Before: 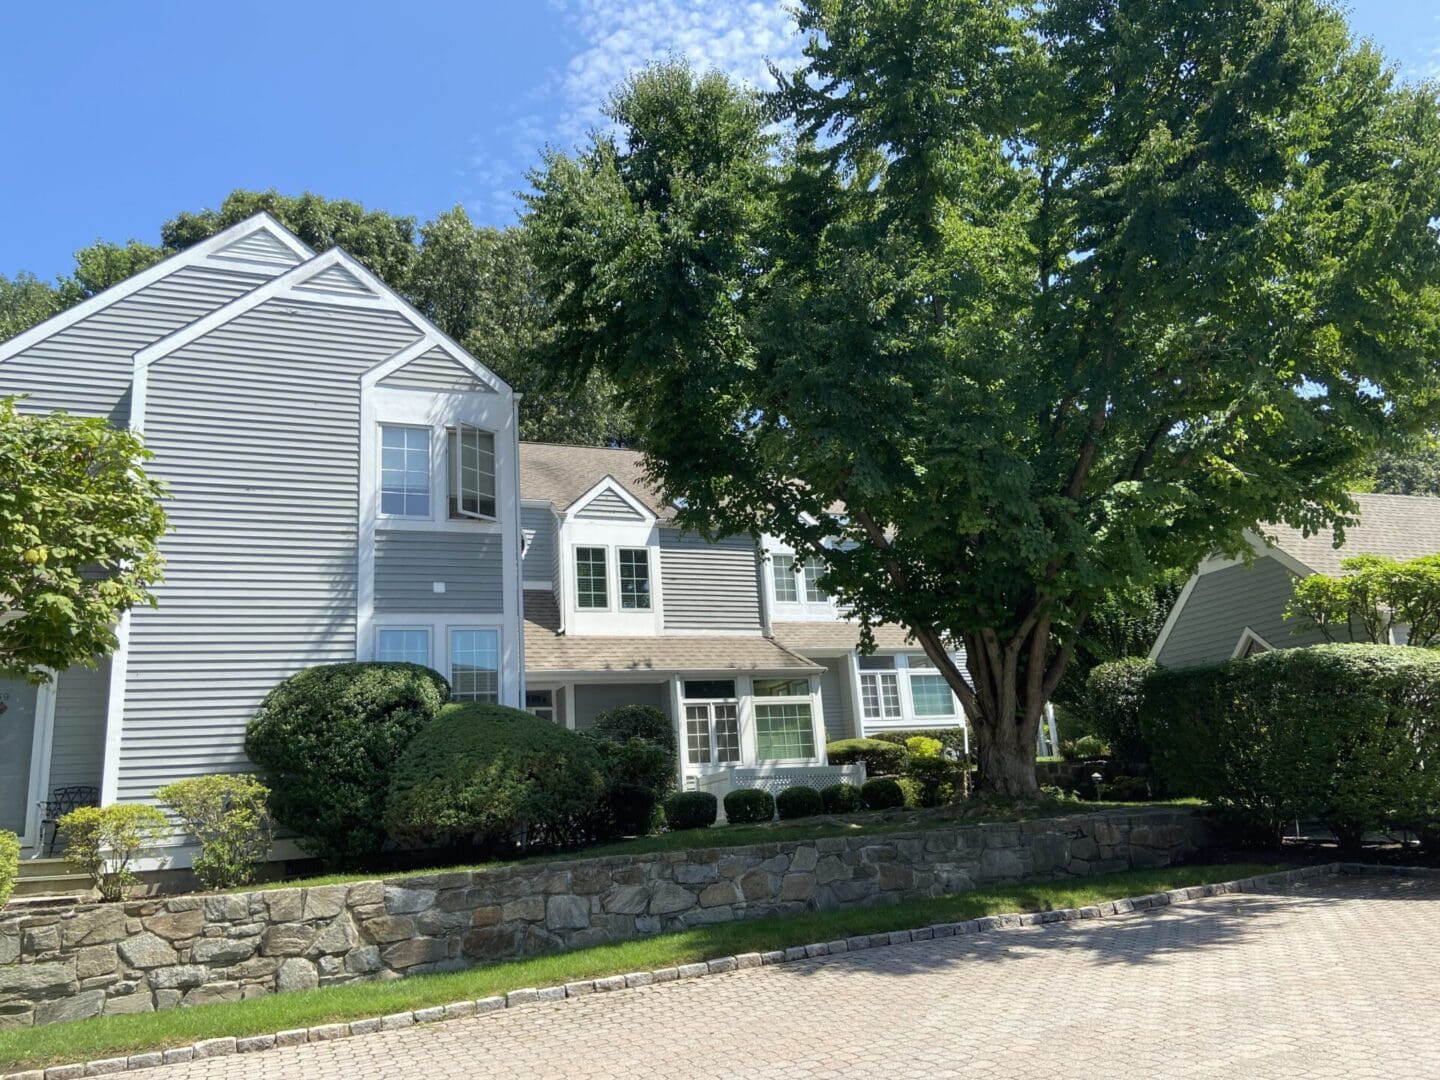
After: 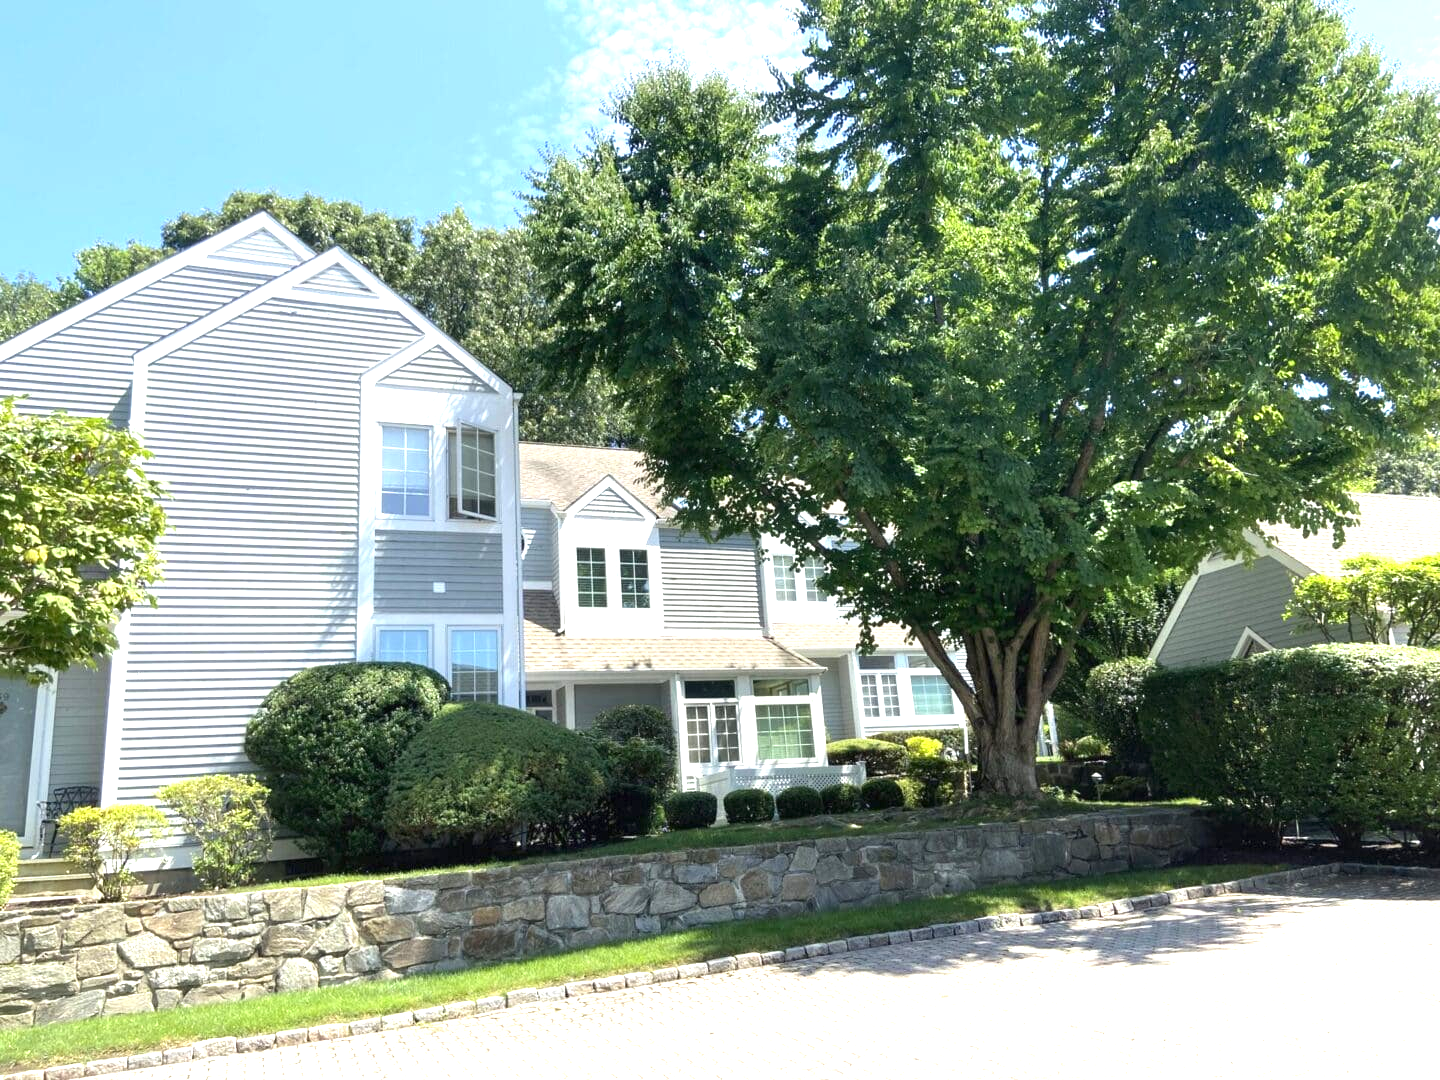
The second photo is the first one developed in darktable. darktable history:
levels: levels [0, 0.492, 0.984]
exposure: black level correction 0, exposure 1.097 EV, compensate exposure bias true, compensate highlight preservation false
